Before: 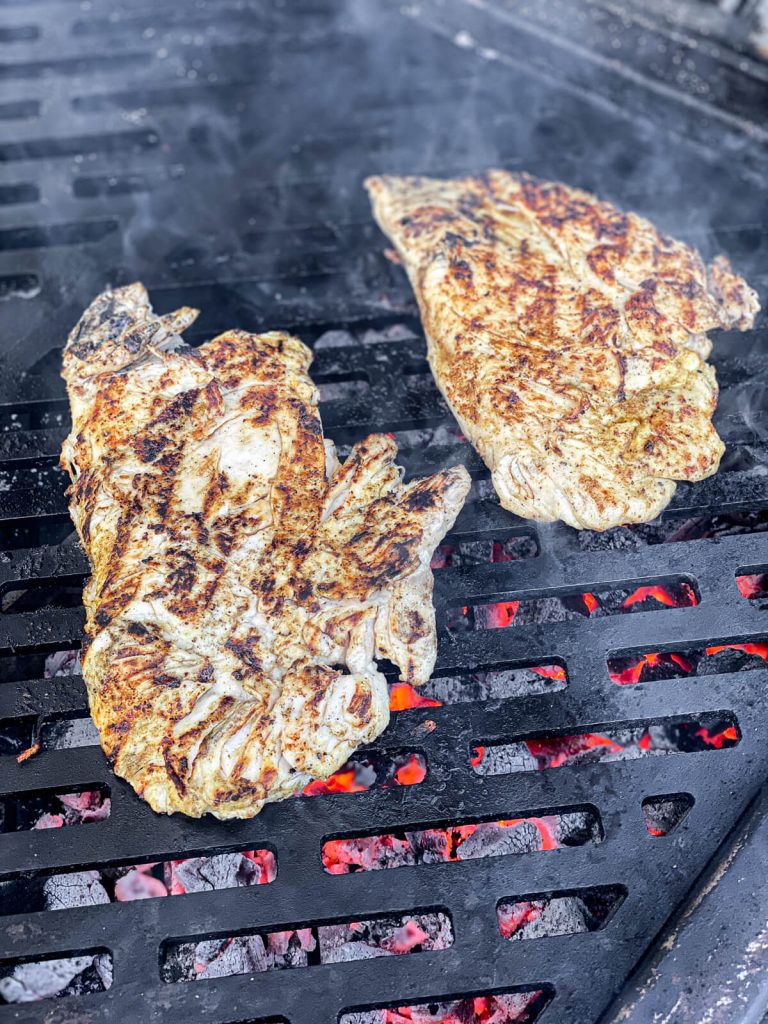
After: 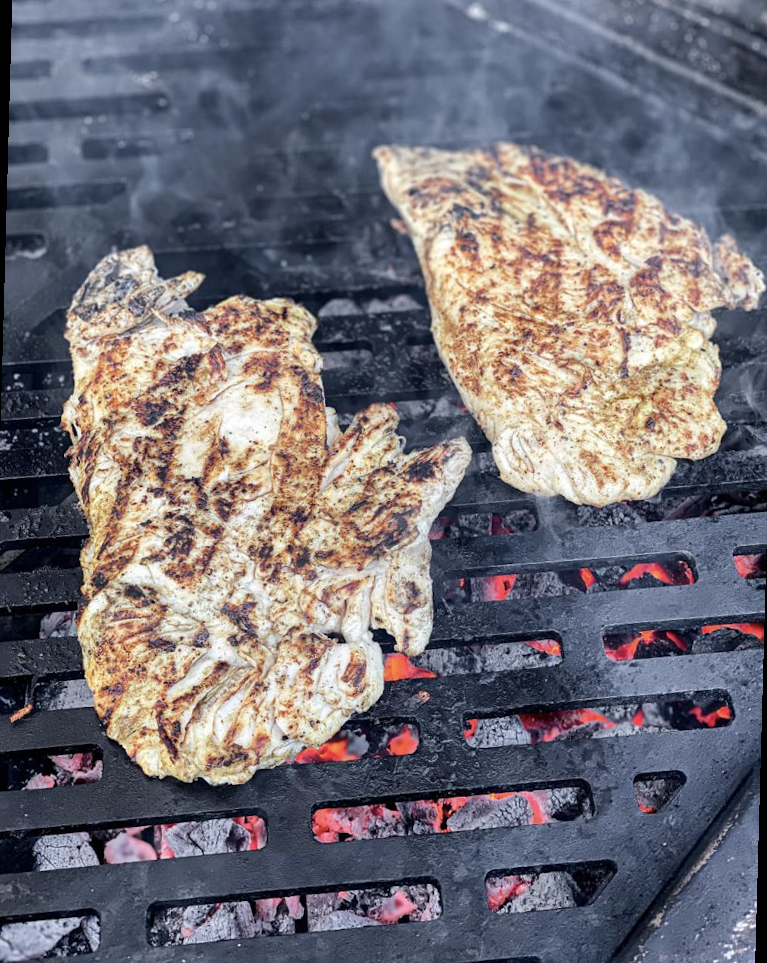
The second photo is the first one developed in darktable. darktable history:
local contrast: mode bilateral grid, contrast 10, coarseness 25, detail 110%, midtone range 0.2
white balance: emerald 1
color balance: input saturation 80.07%
rotate and perspective: rotation 1.57°, crop left 0.018, crop right 0.982, crop top 0.039, crop bottom 0.961
